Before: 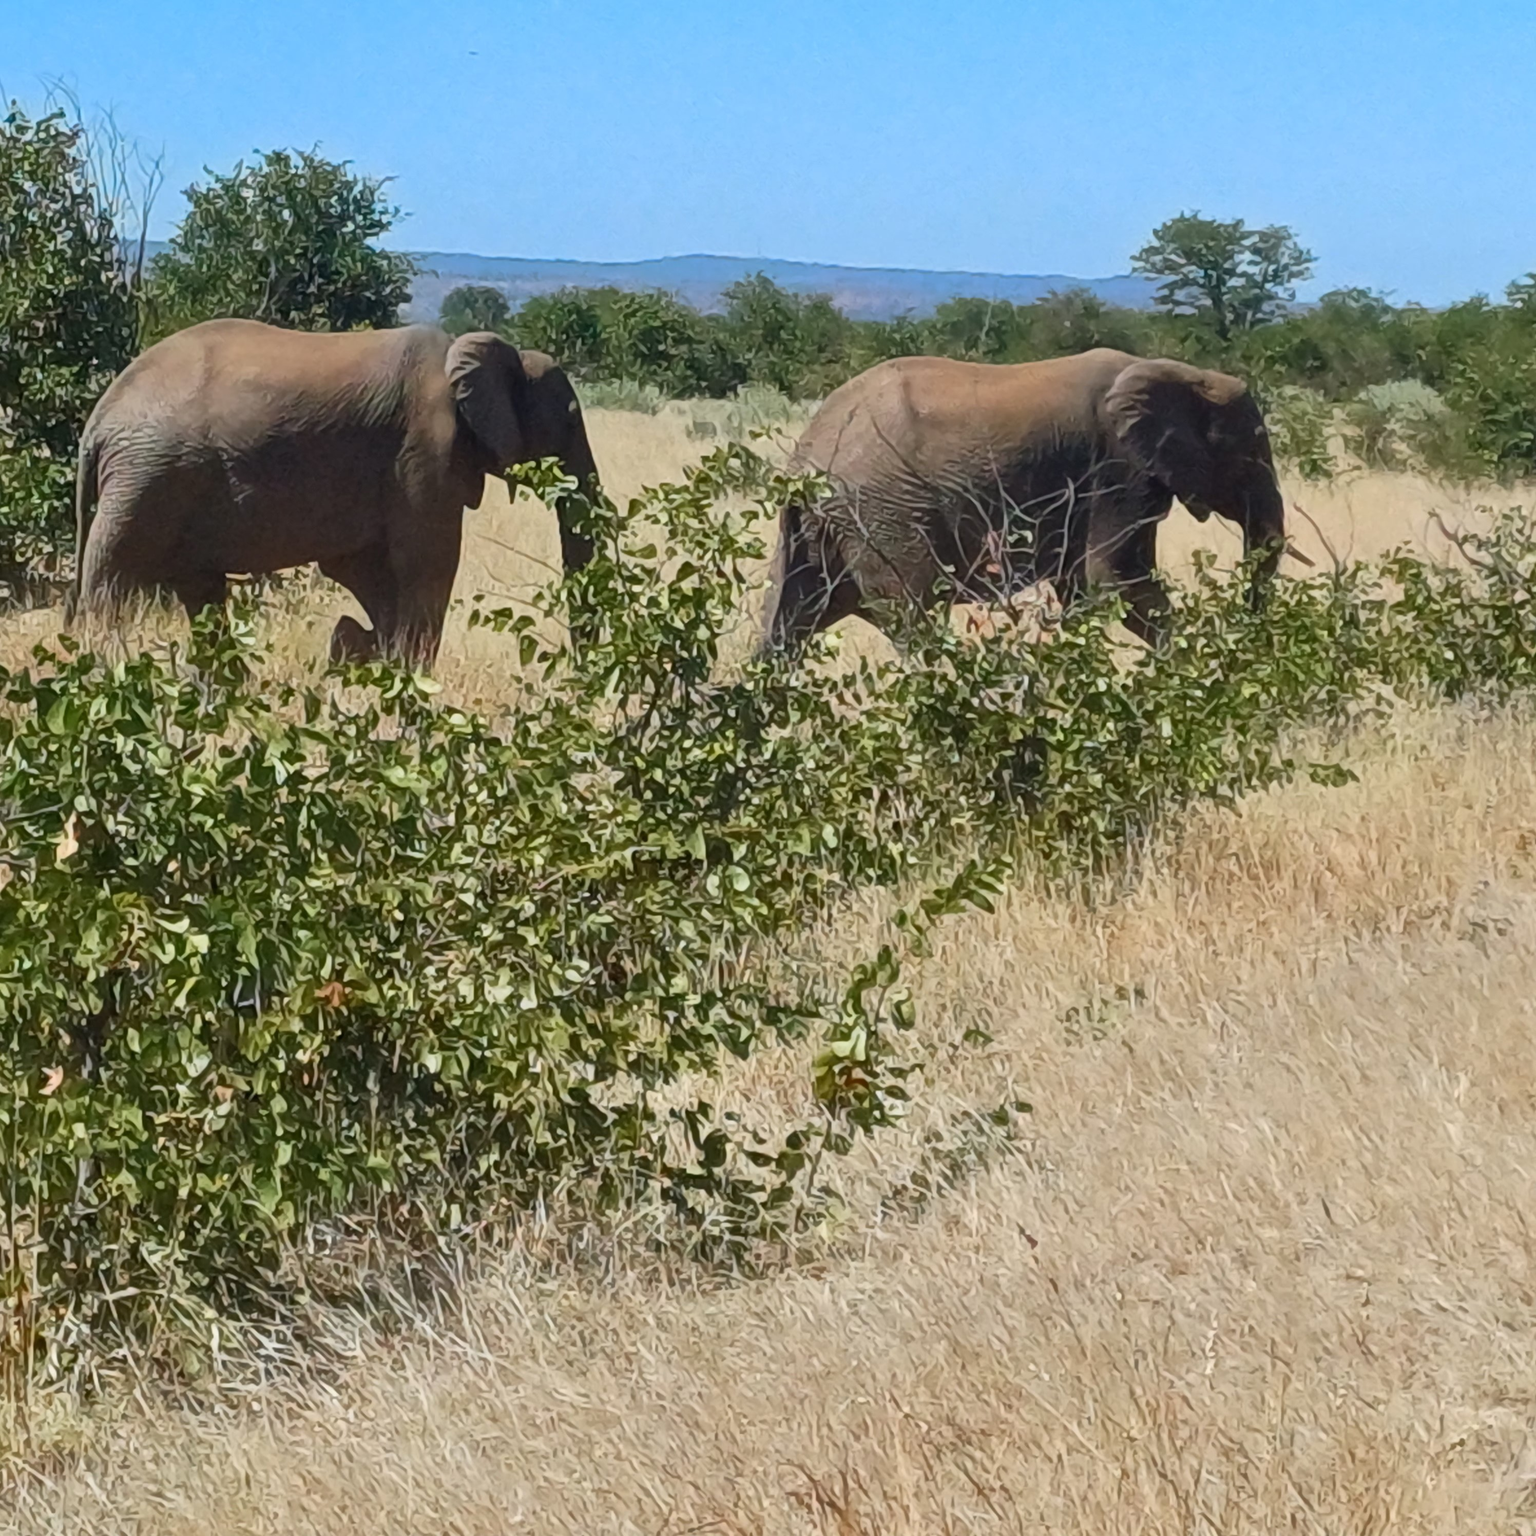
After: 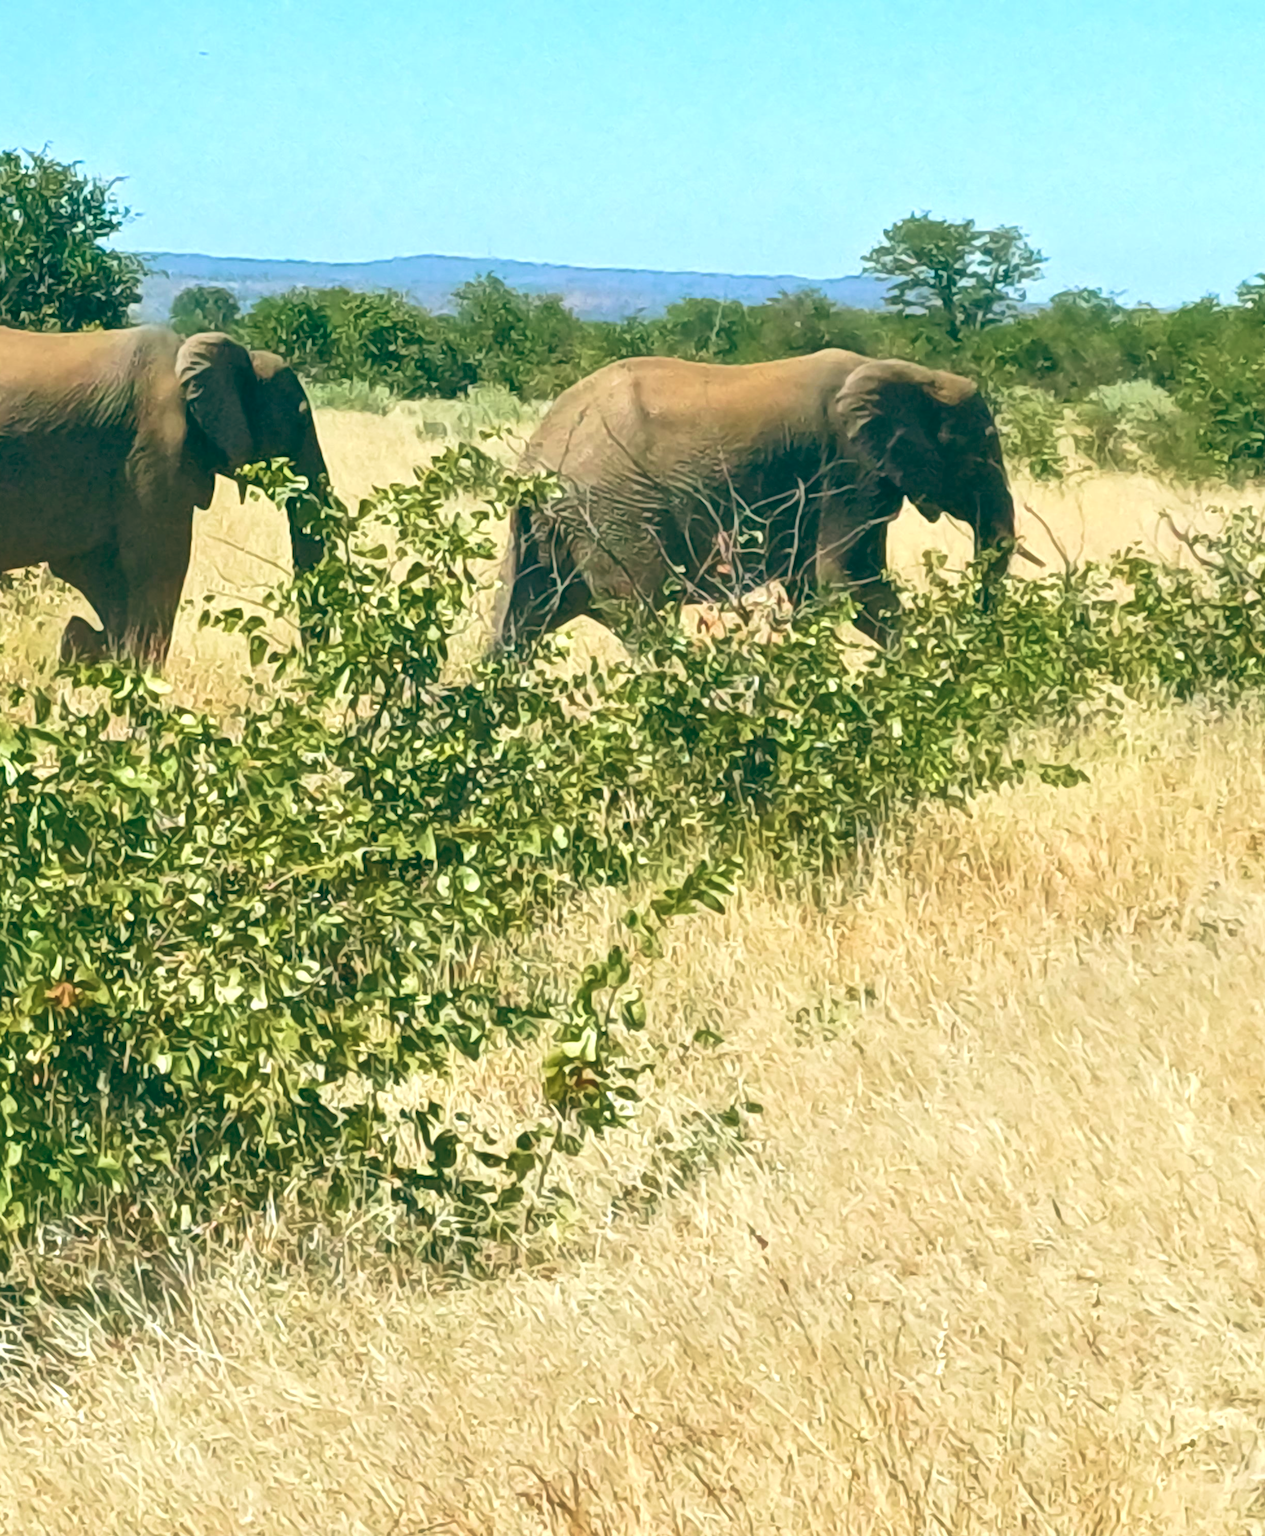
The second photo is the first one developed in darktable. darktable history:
exposure: black level correction 0, exposure 0.877 EV, compensate exposure bias true, compensate highlight preservation false
levels: levels [0, 0.499, 1]
color balance: lift [1.005, 0.99, 1.007, 1.01], gamma [1, 1.034, 1.032, 0.966], gain [0.873, 1.055, 1.067, 0.933]
crop: left 17.582%, bottom 0.031%
velvia: on, module defaults
